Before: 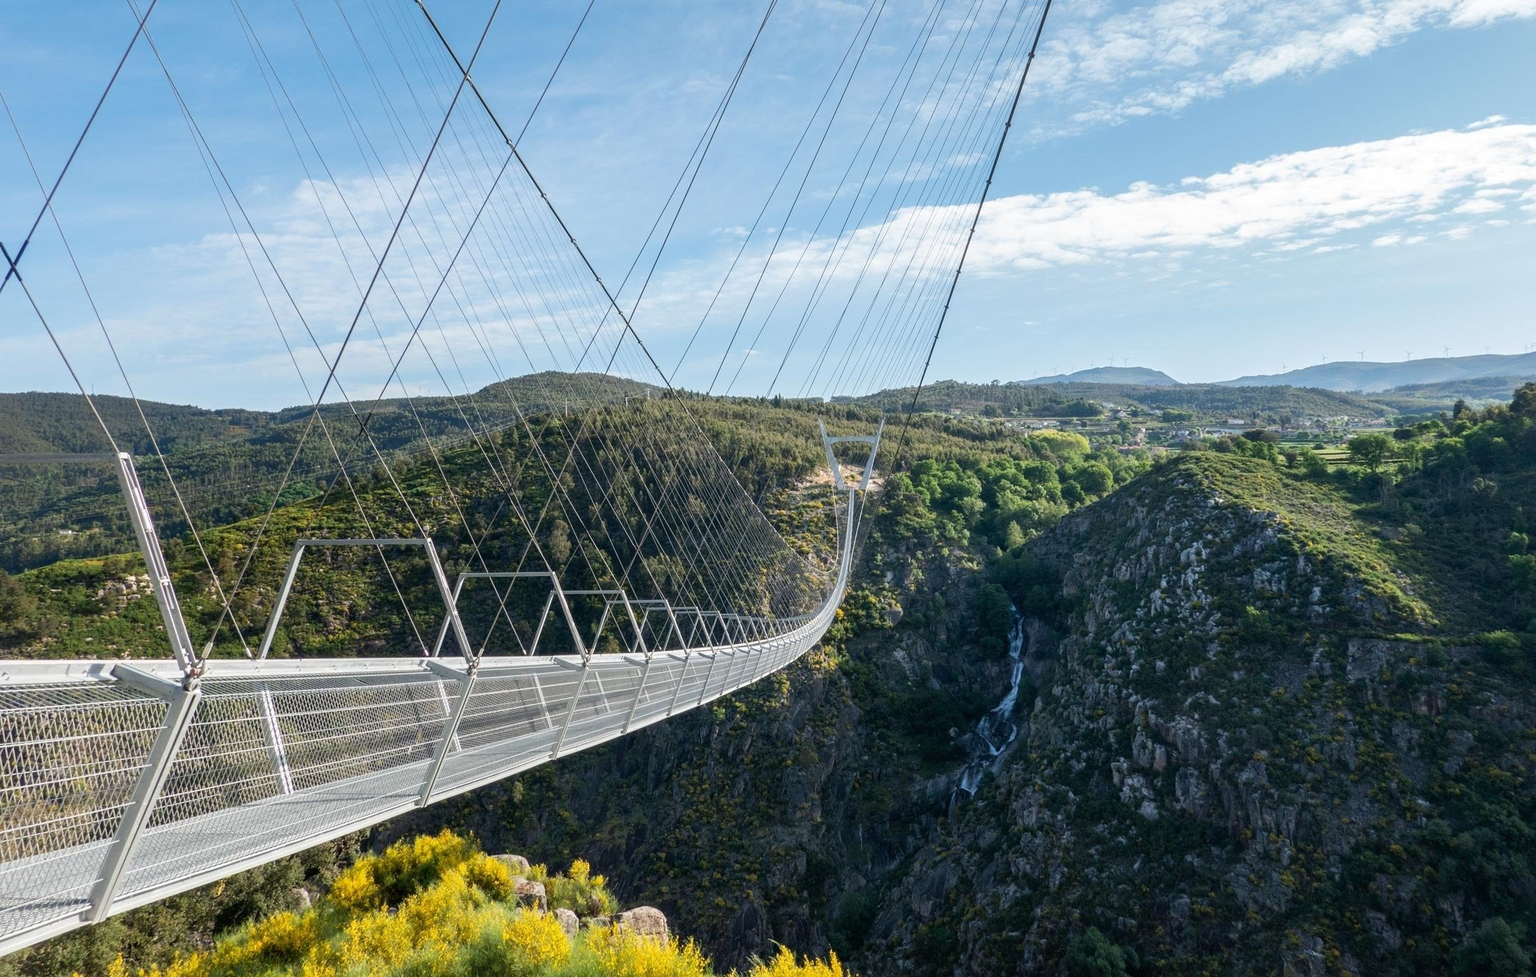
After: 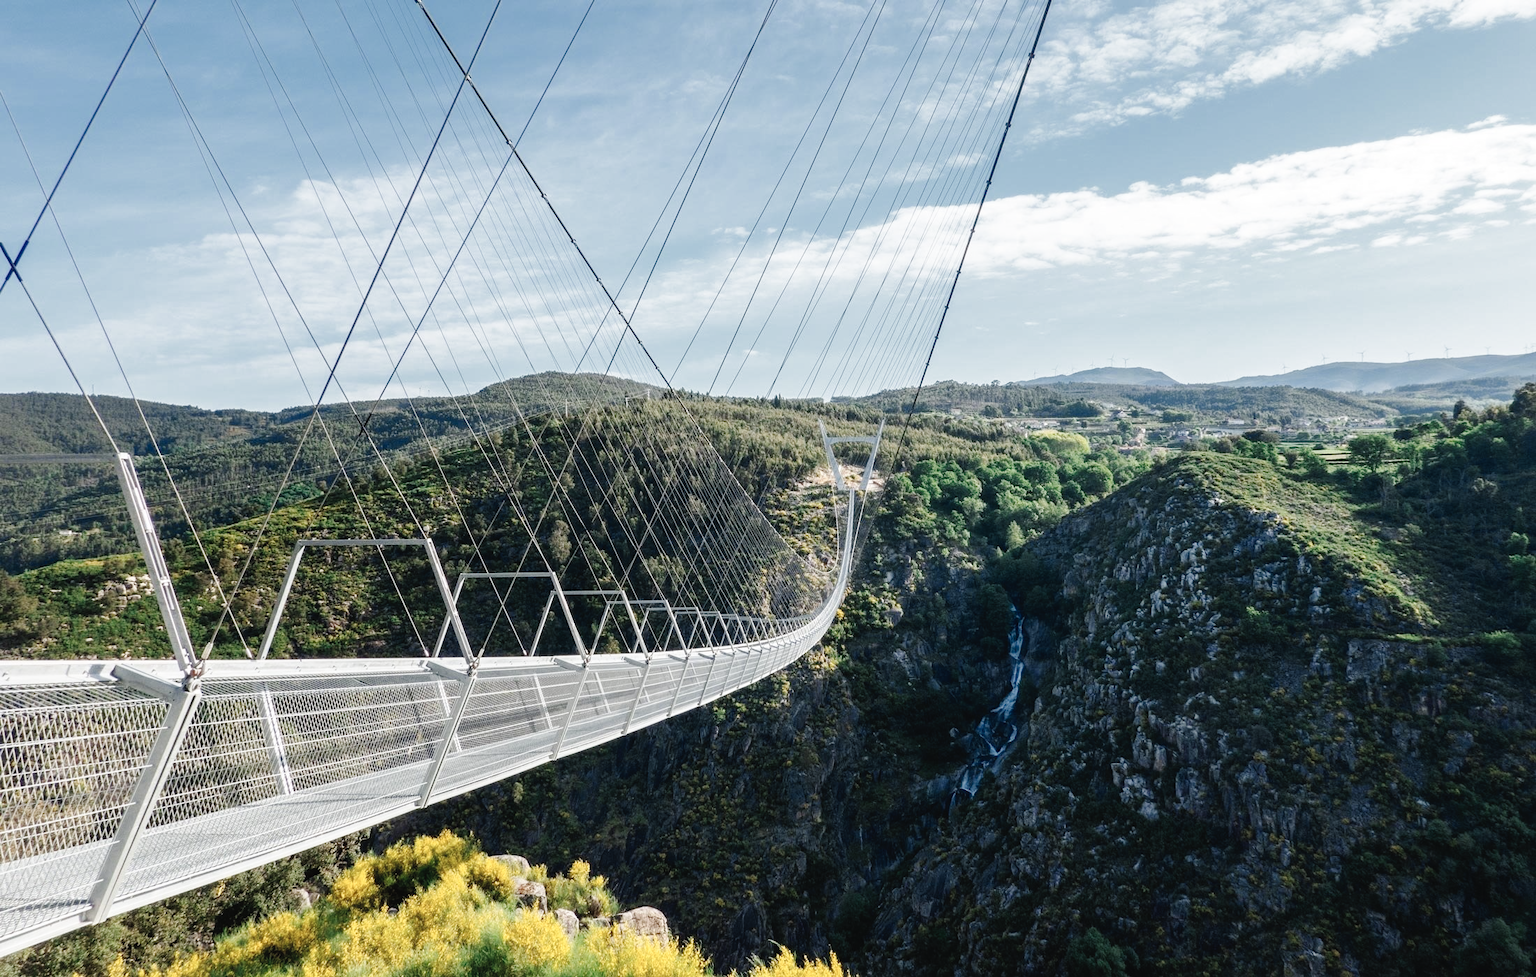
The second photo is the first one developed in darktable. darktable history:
color zones: curves: ch0 [(0, 0.5) (0.125, 0.4) (0.25, 0.5) (0.375, 0.4) (0.5, 0.4) (0.625, 0.35) (0.75, 0.35) (0.875, 0.5)]; ch1 [(0, 0.35) (0.125, 0.45) (0.25, 0.35) (0.375, 0.35) (0.5, 0.35) (0.625, 0.35) (0.75, 0.45) (0.875, 0.35)]; ch2 [(0, 0.6) (0.125, 0.5) (0.25, 0.5) (0.375, 0.6) (0.5, 0.6) (0.625, 0.5) (0.75, 0.5) (0.875, 0.5)]
tone curve: curves: ch0 [(0, 0.023) (0.087, 0.065) (0.184, 0.168) (0.45, 0.54) (0.57, 0.683) (0.722, 0.825) (0.877, 0.948) (1, 1)]; ch1 [(0, 0) (0.388, 0.369) (0.44, 0.44) (0.489, 0.481) (0.534, 0.551) (0.657, 0.659) (1, 1)]; ch2 [(0, 0) (0.353, 0.317) (0.408, 0.427) (0.472, 0.46) (0.5, 0.496) (0.537, 0.539) (0.576, 0.592) (0.625, 0.631) (1, 1)], preserve colors none
color correction: highlights b* 0.01
